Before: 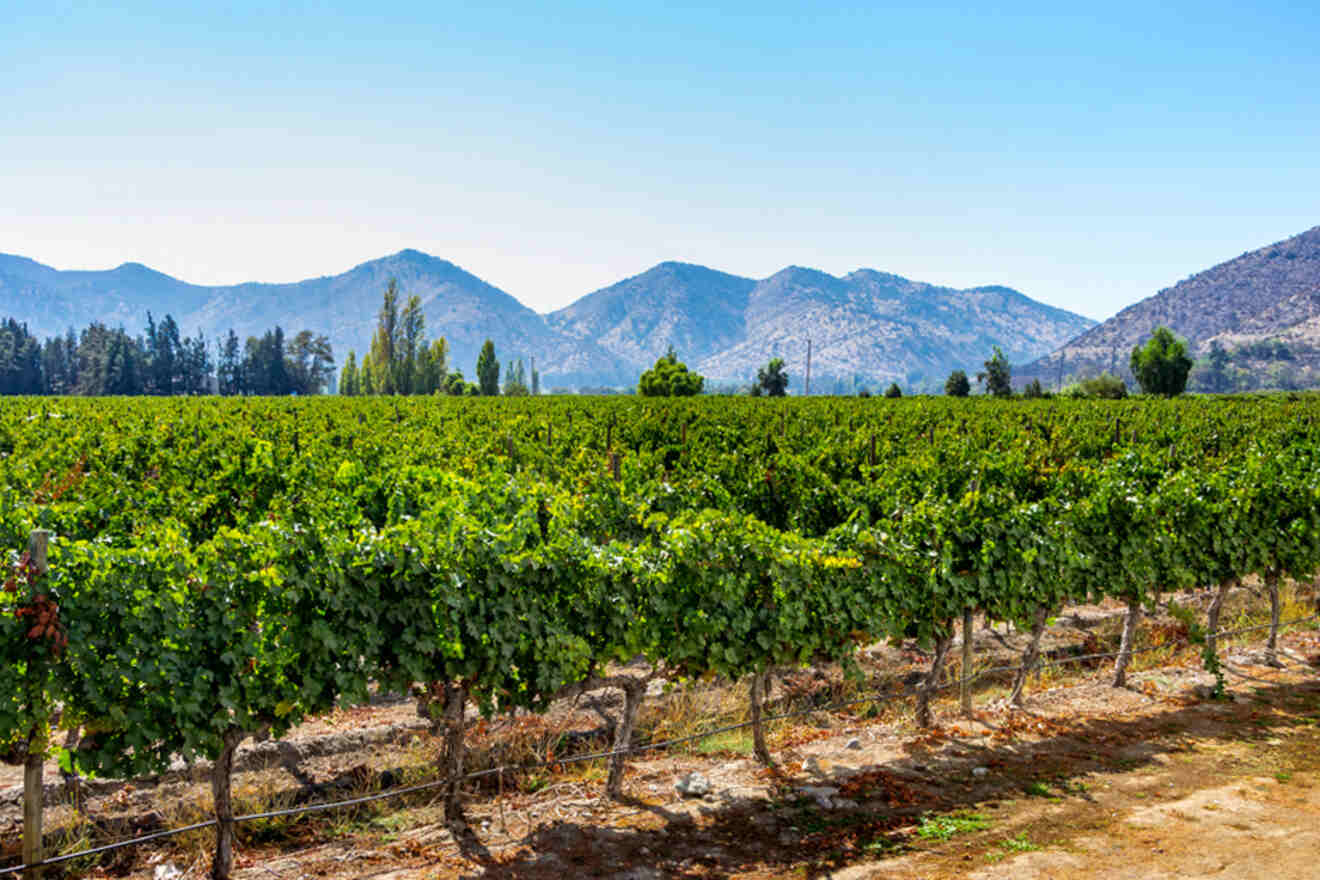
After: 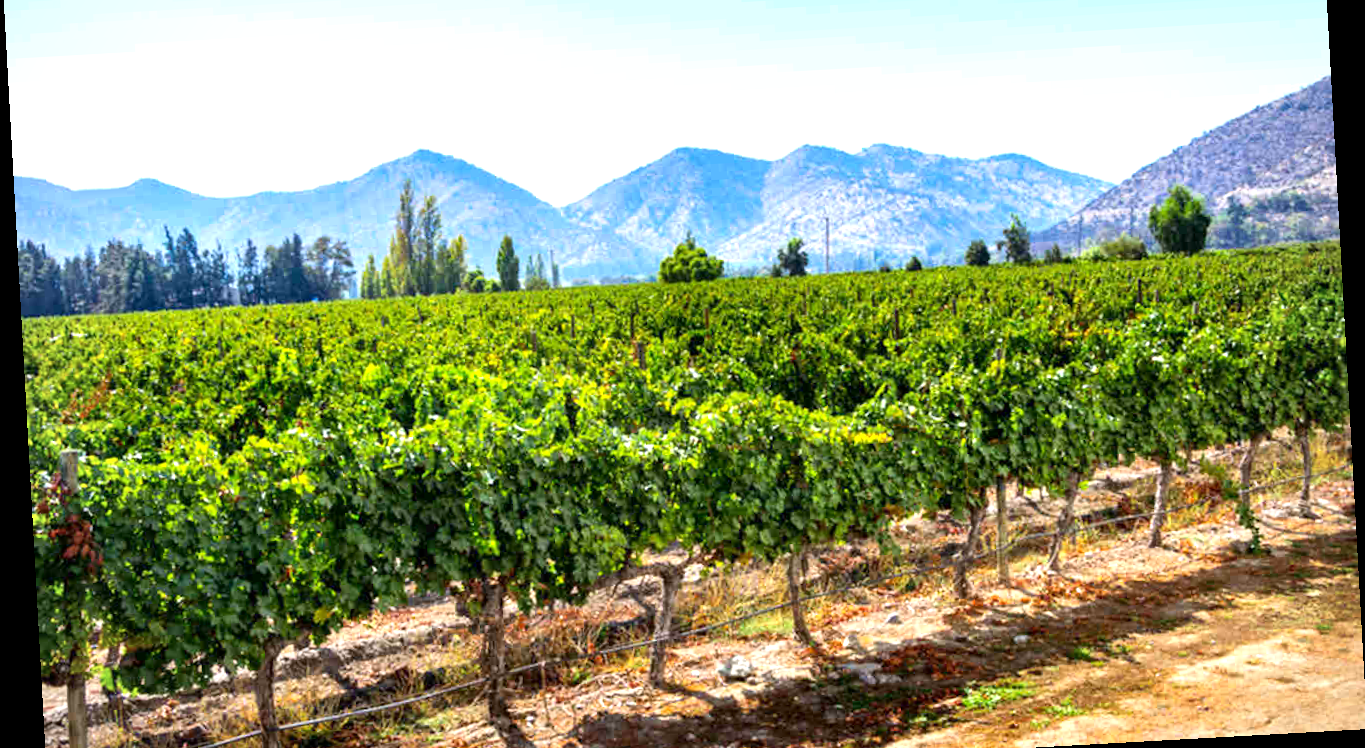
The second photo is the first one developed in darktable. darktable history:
exposure: exposure 0.74 EV, compensate highlight preservation false
rotate and perspective: rotation -3.18°, automatic cropping off
crop and rotate: top 15.774%, bottom 5.506%
white balance: red 1.004, blue 1.024
contrast brightness saturation: contrast 0.08, saturation 0.02
vignetting: fall-off radius 81.94%
